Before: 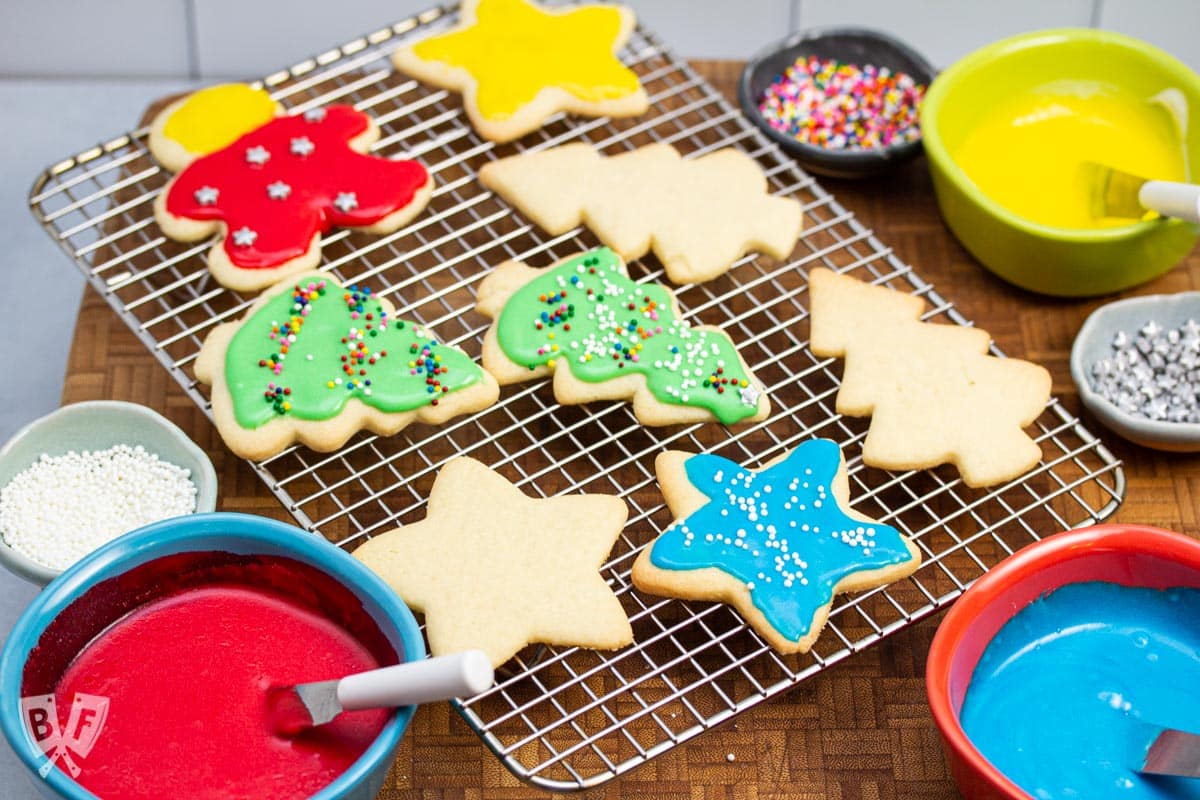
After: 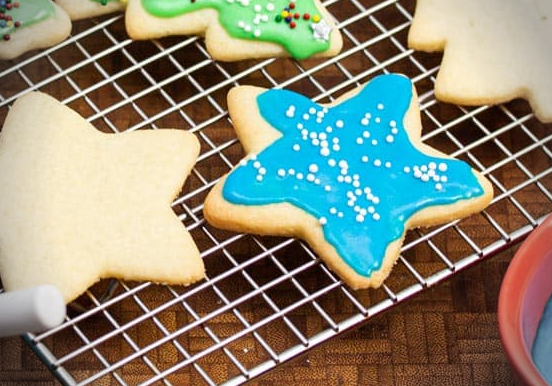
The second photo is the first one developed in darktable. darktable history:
crop: left 35.72%, top 45.699%, right 18.218%, bottom 6.036%
vignetting: fall-off radius 31.74%
